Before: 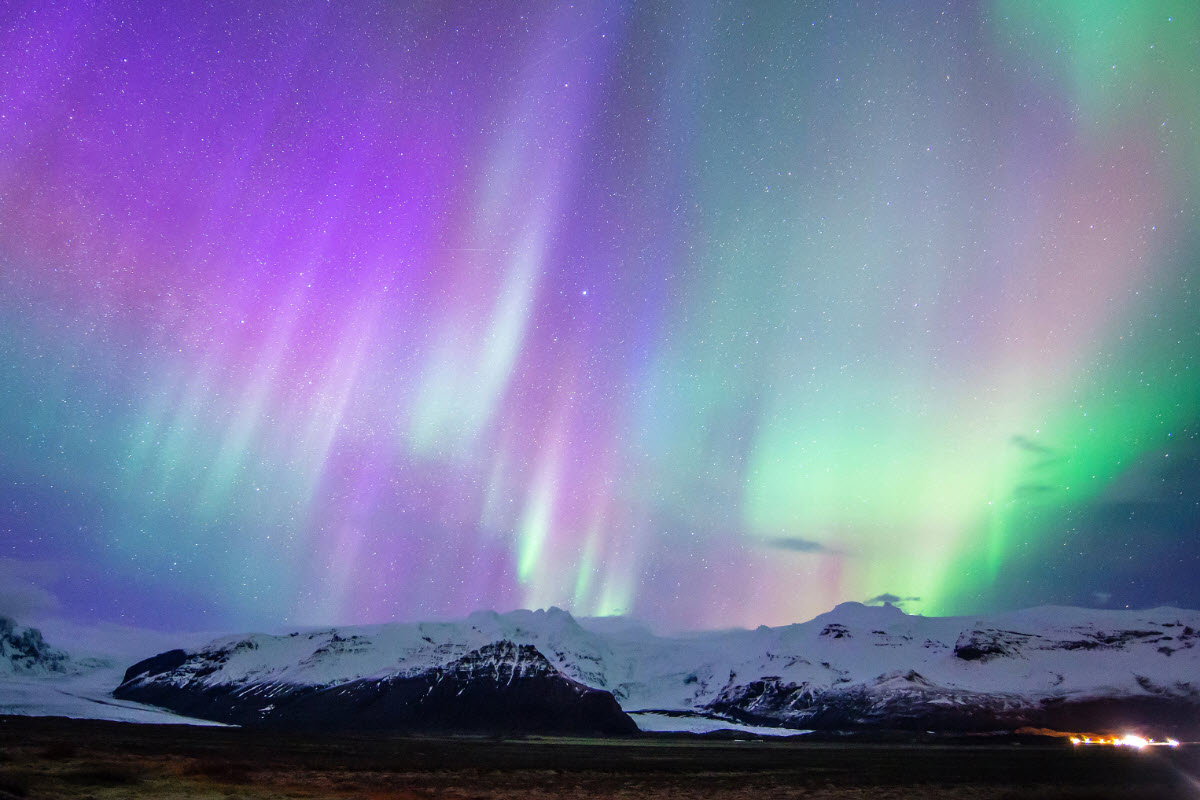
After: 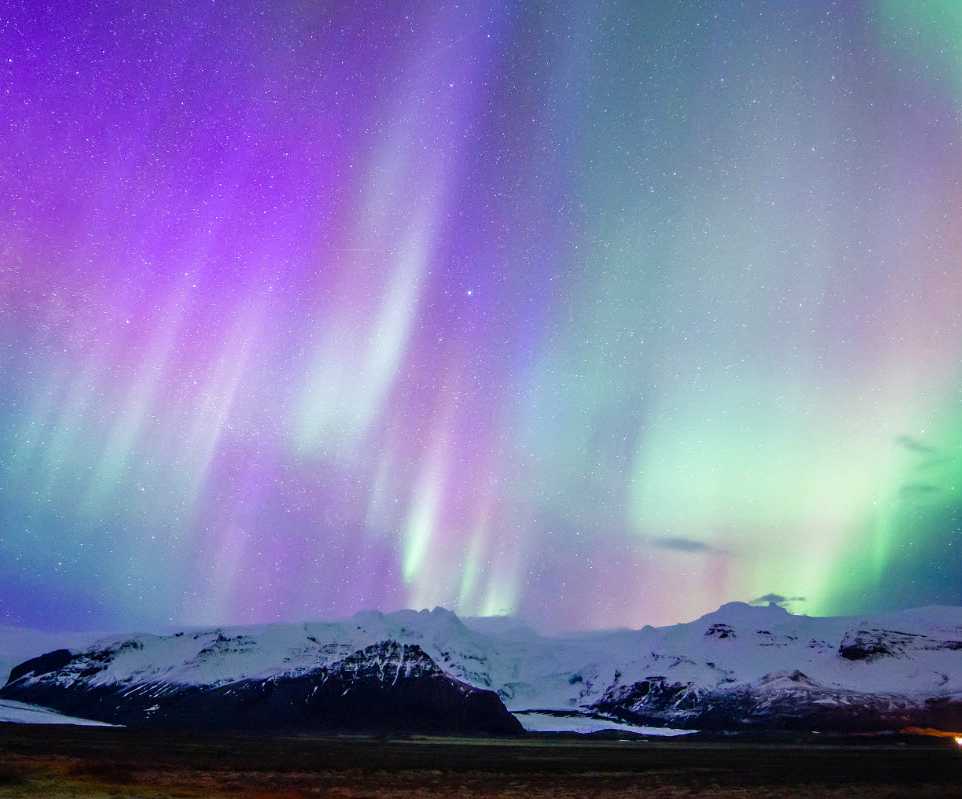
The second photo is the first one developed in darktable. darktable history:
white balance: red 1.004, blue 1.024
crop and rotate: left 9.597%, right 10.195%
color balance rgb: perceptual saturation grading › global saturation 20%, perceptual saturation grading › highlights -50%, perceptual saturation grading › shadows 30%
